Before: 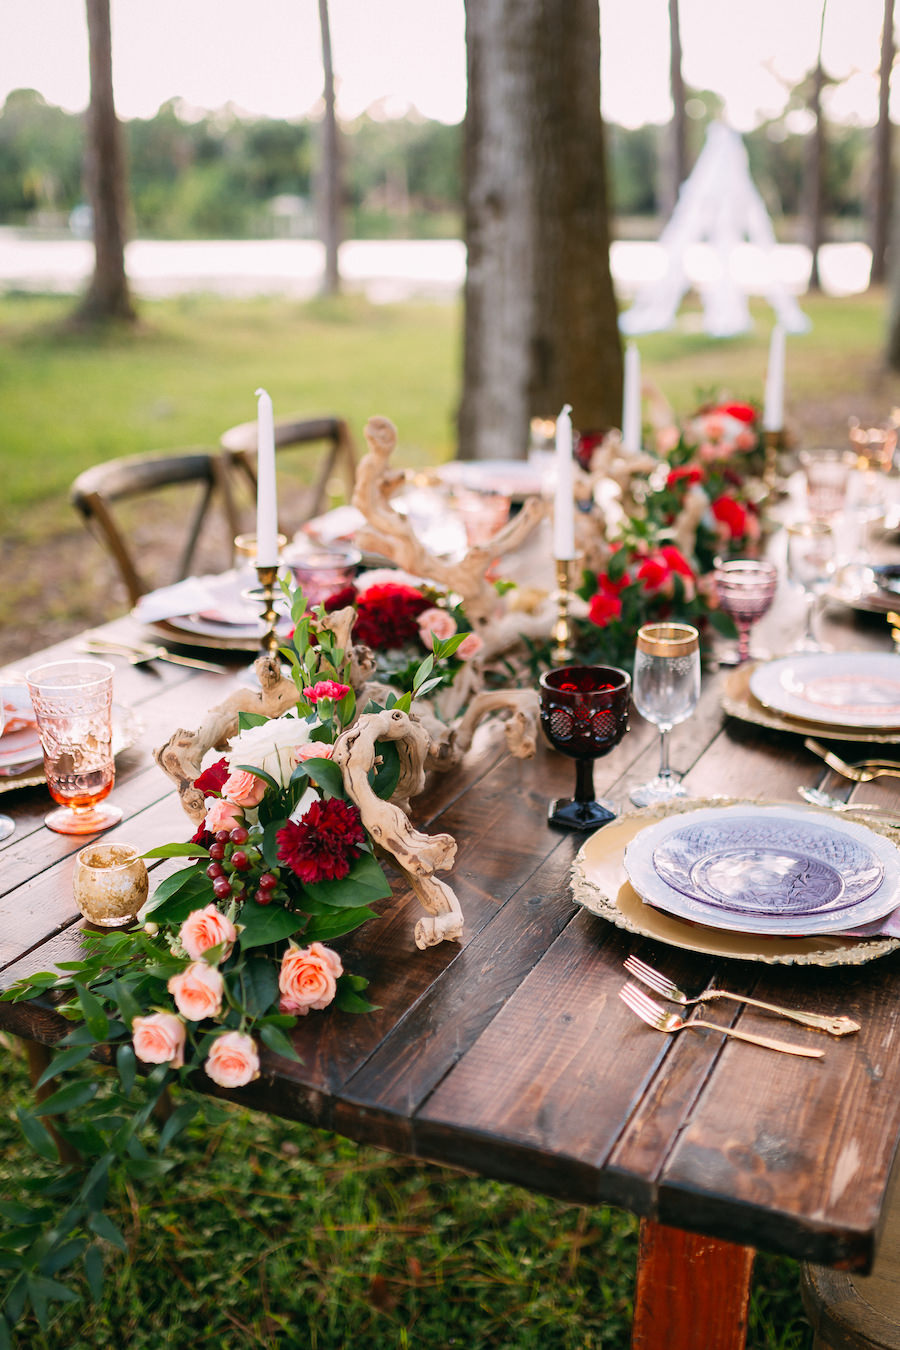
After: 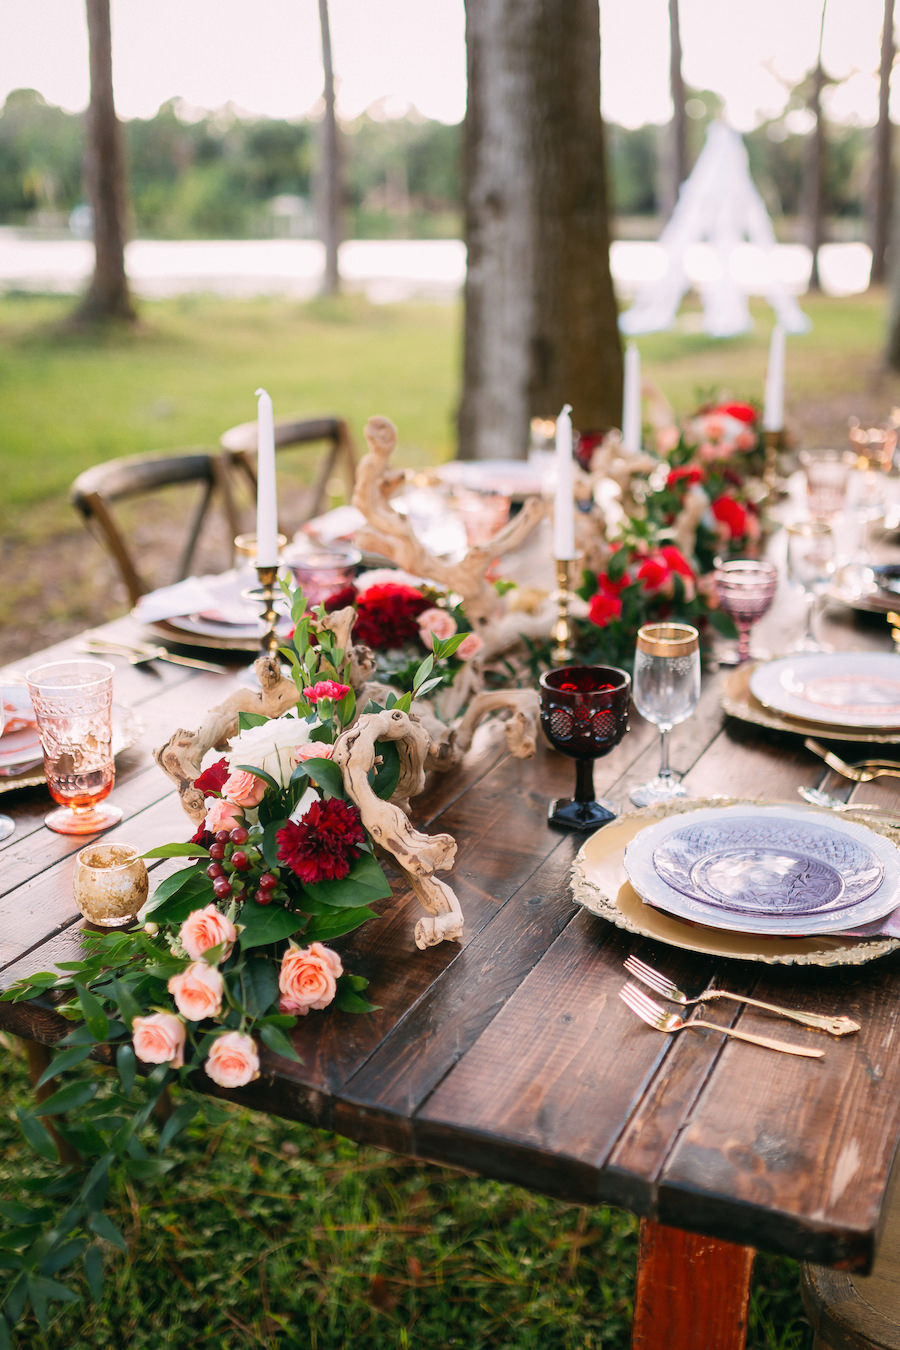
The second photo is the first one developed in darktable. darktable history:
haze removal: strength -0.04, compatibility mode true, adaptive false
